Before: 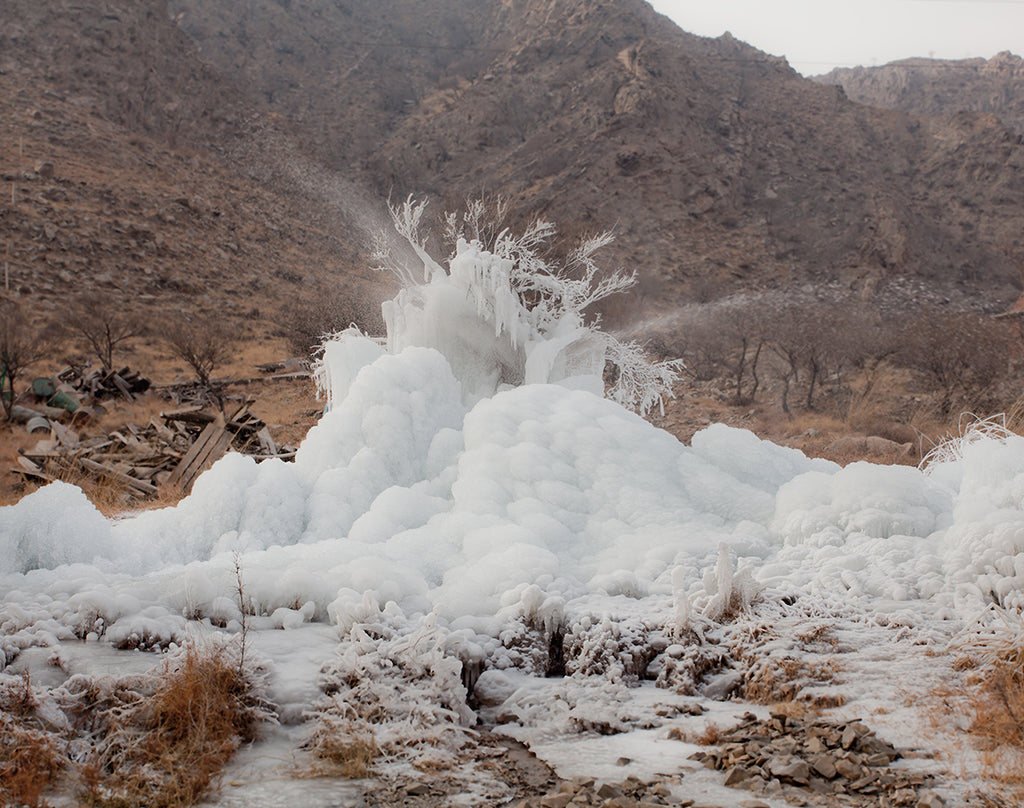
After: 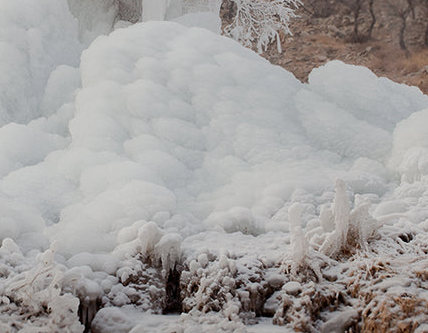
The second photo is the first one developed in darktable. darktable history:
crop: left 37.432%, top 45.035%, right 20.74%, bottom 13.643%
exposure: exposure -0.213 EV, compensate highlight preservation false
